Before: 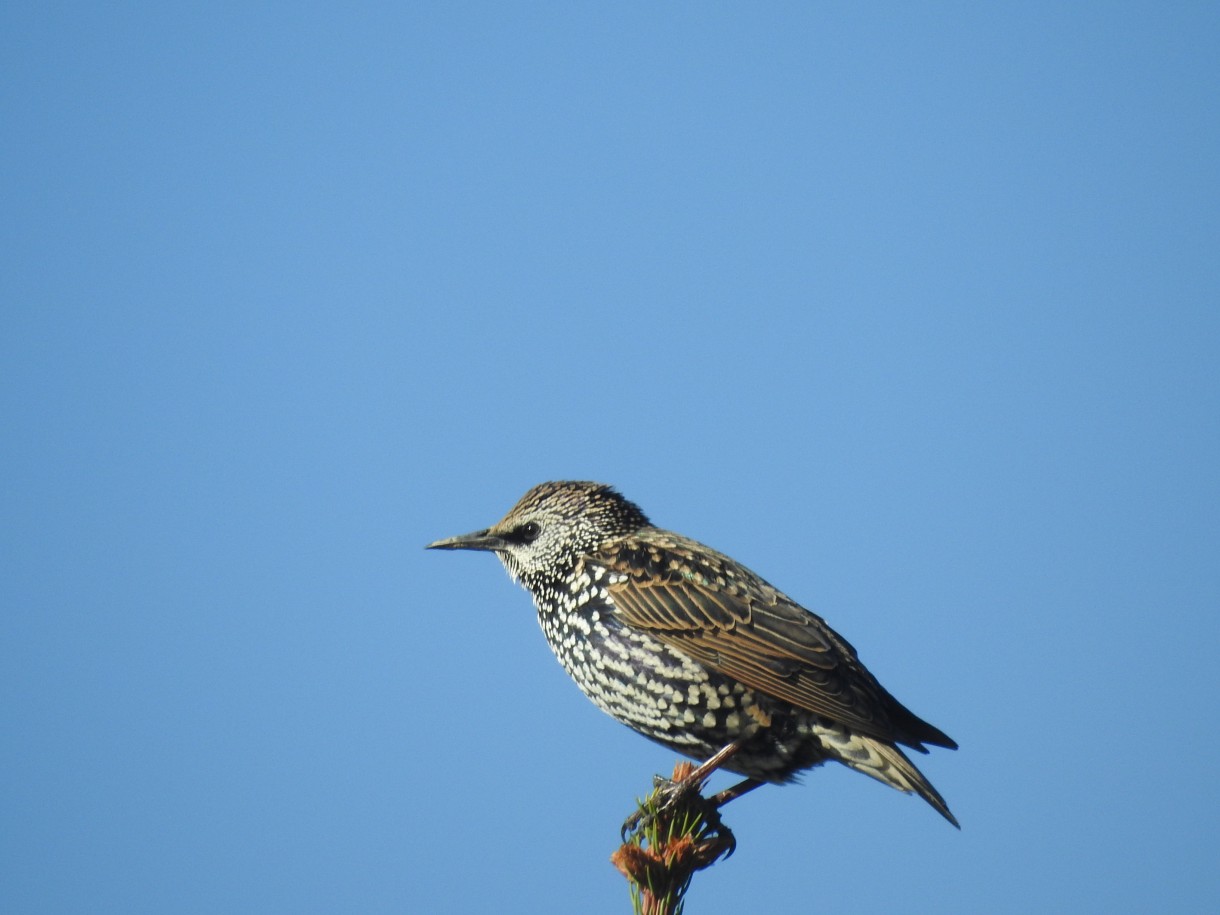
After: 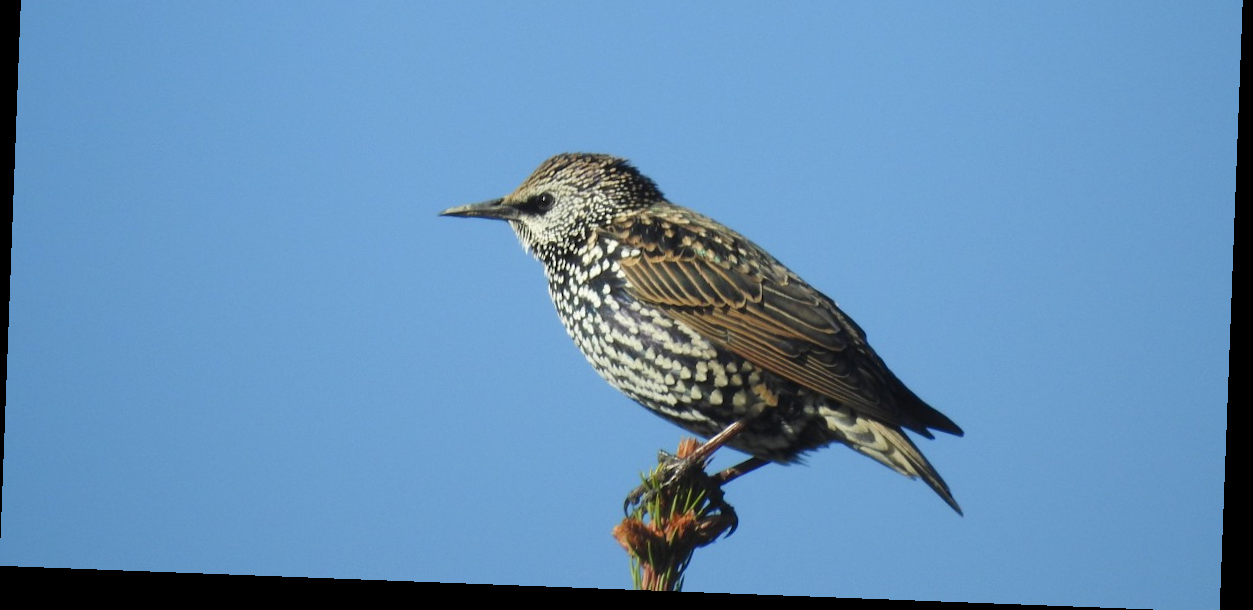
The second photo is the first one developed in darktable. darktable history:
rotate and perspective: rotation 2.17°, automatic cropping off
crop and rotate: top 36.435%
